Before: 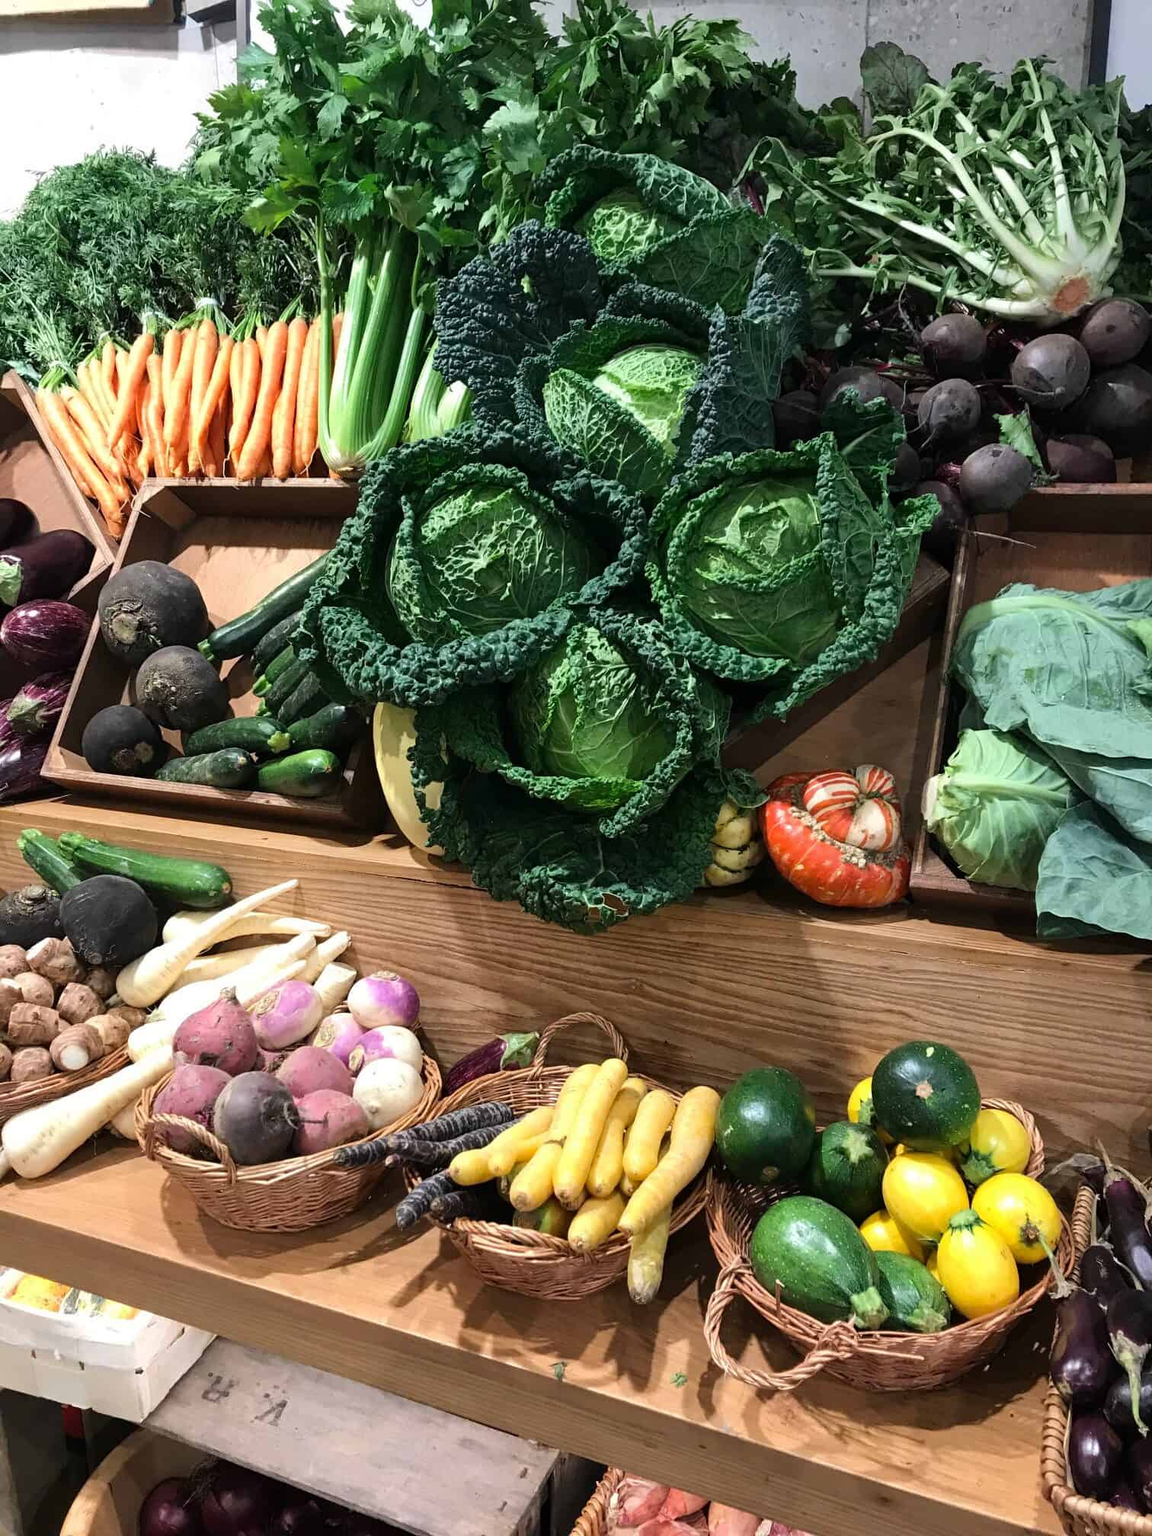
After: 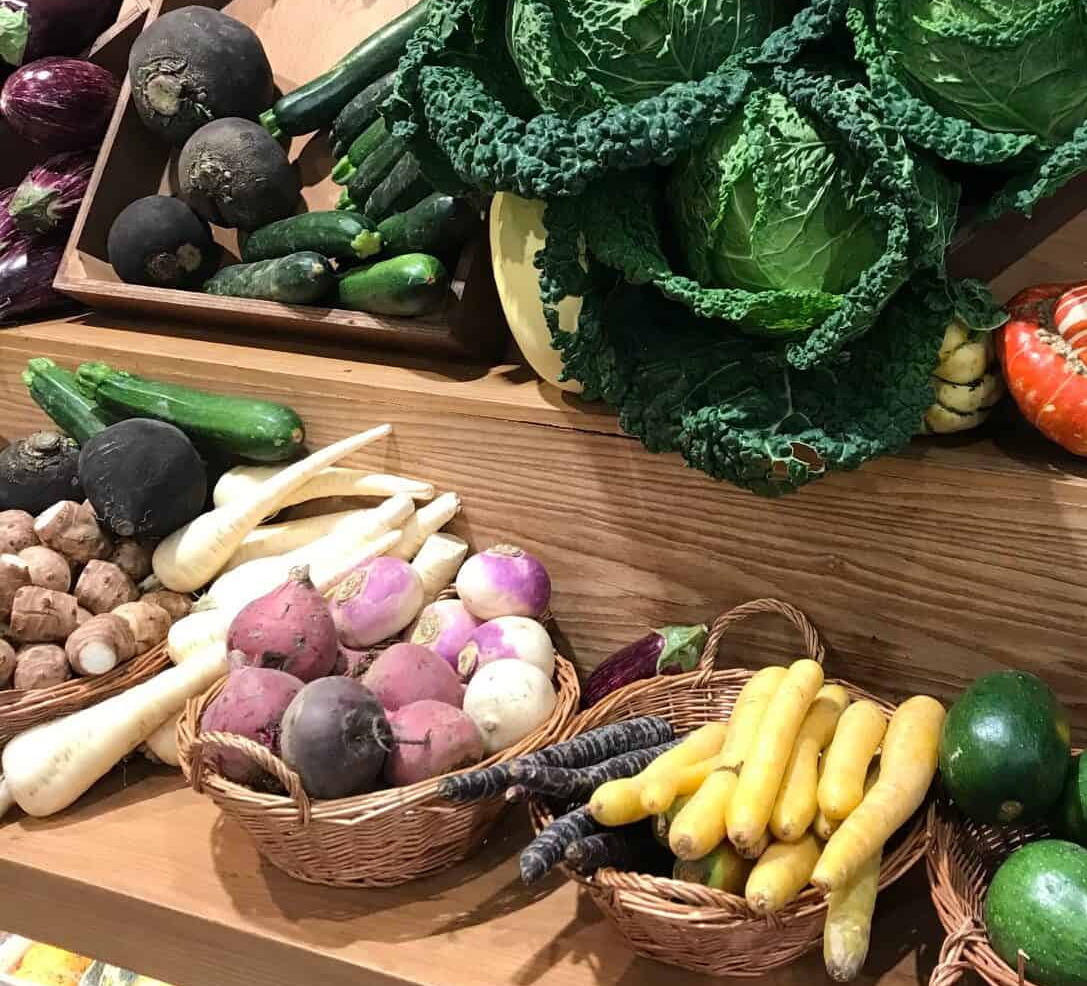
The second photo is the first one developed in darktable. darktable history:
crop: top 36.235%, right 28.104%, bottom 14.845%
